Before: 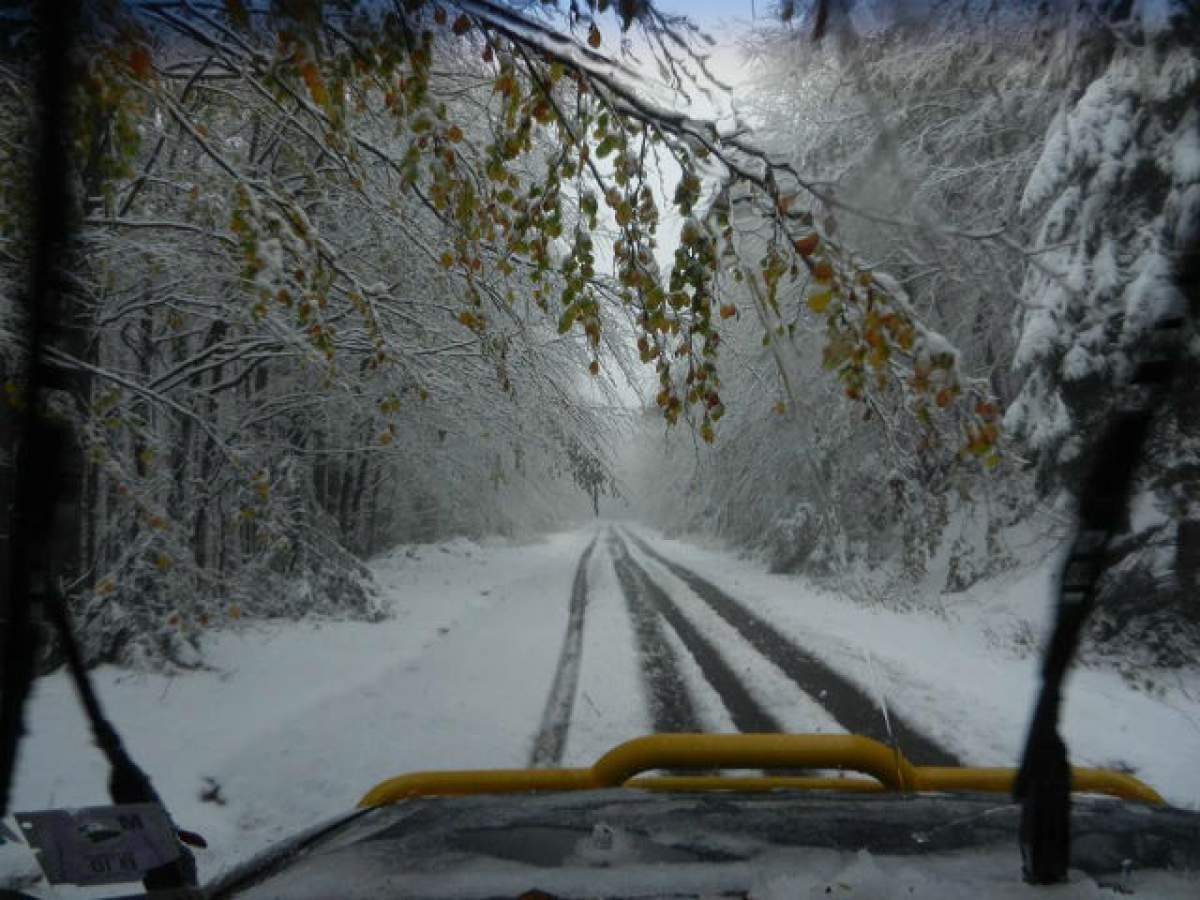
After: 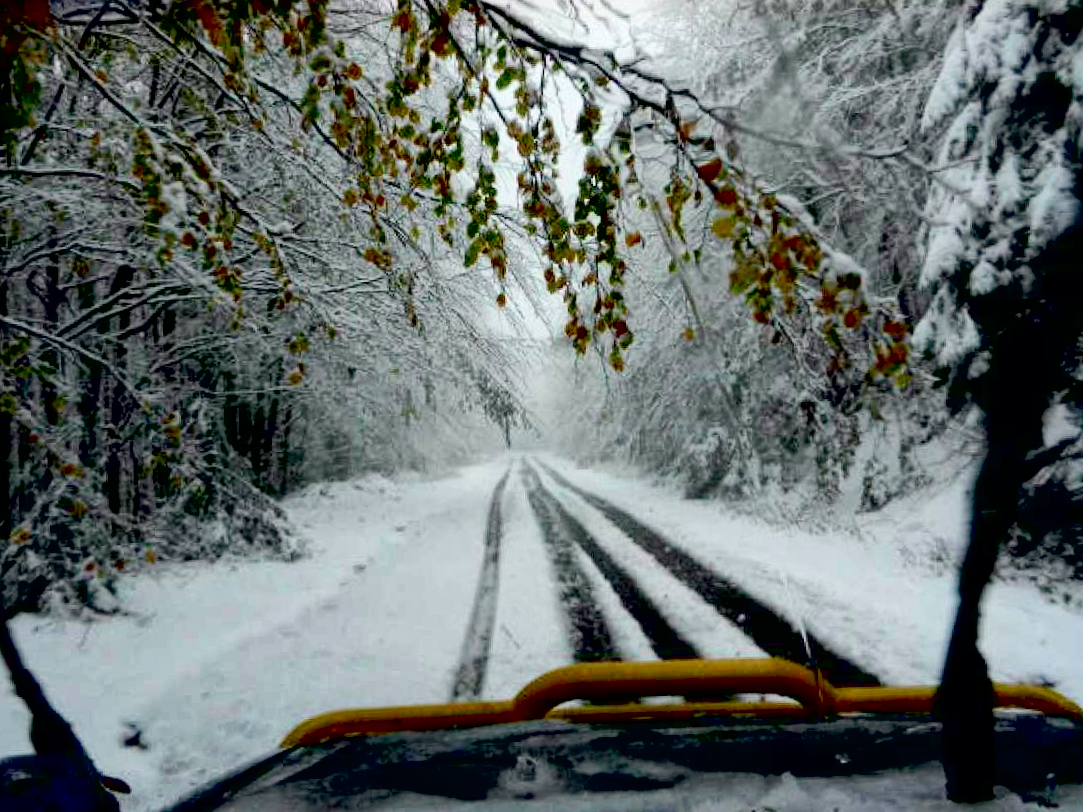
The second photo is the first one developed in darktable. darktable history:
crop and rotate: angle 1.96°, left 5.673%, top 5.673%
tone curve: curves: ch0 [(0, 0) (0.051, 0.03) (0.096, 0.071) (0.251, 0.234) (0.461, 0.515) (0.605, 0.692) (0.761, 0.824) (0.881, 0.907) (1, 0.984)]; ch1 [(0, 0) (0.1, 0.038) (0.318, 0.243) (0.399, 0.351) (0.478, 0.469) (0.499, 0.499) (0.534, 0.541) (0.567, 0.592) (0.601, 0.629) (0.666, 0.7) (1, 1)]; ch2 [(0, 0) (0.453, 0.45) (0.479, 0.483) (0.504, 0.499) (0.52, 0.519) (0.541, 0.559) (0.601, 0.622) (0.824, 0.815) (1, 1)], color space Lab, independent channels, preserve colors none
global tonemap: drago (1, 100), detail 1
exposure: black level correction 0.031, exposure 0.304 EV, compensate highlight preservation false
